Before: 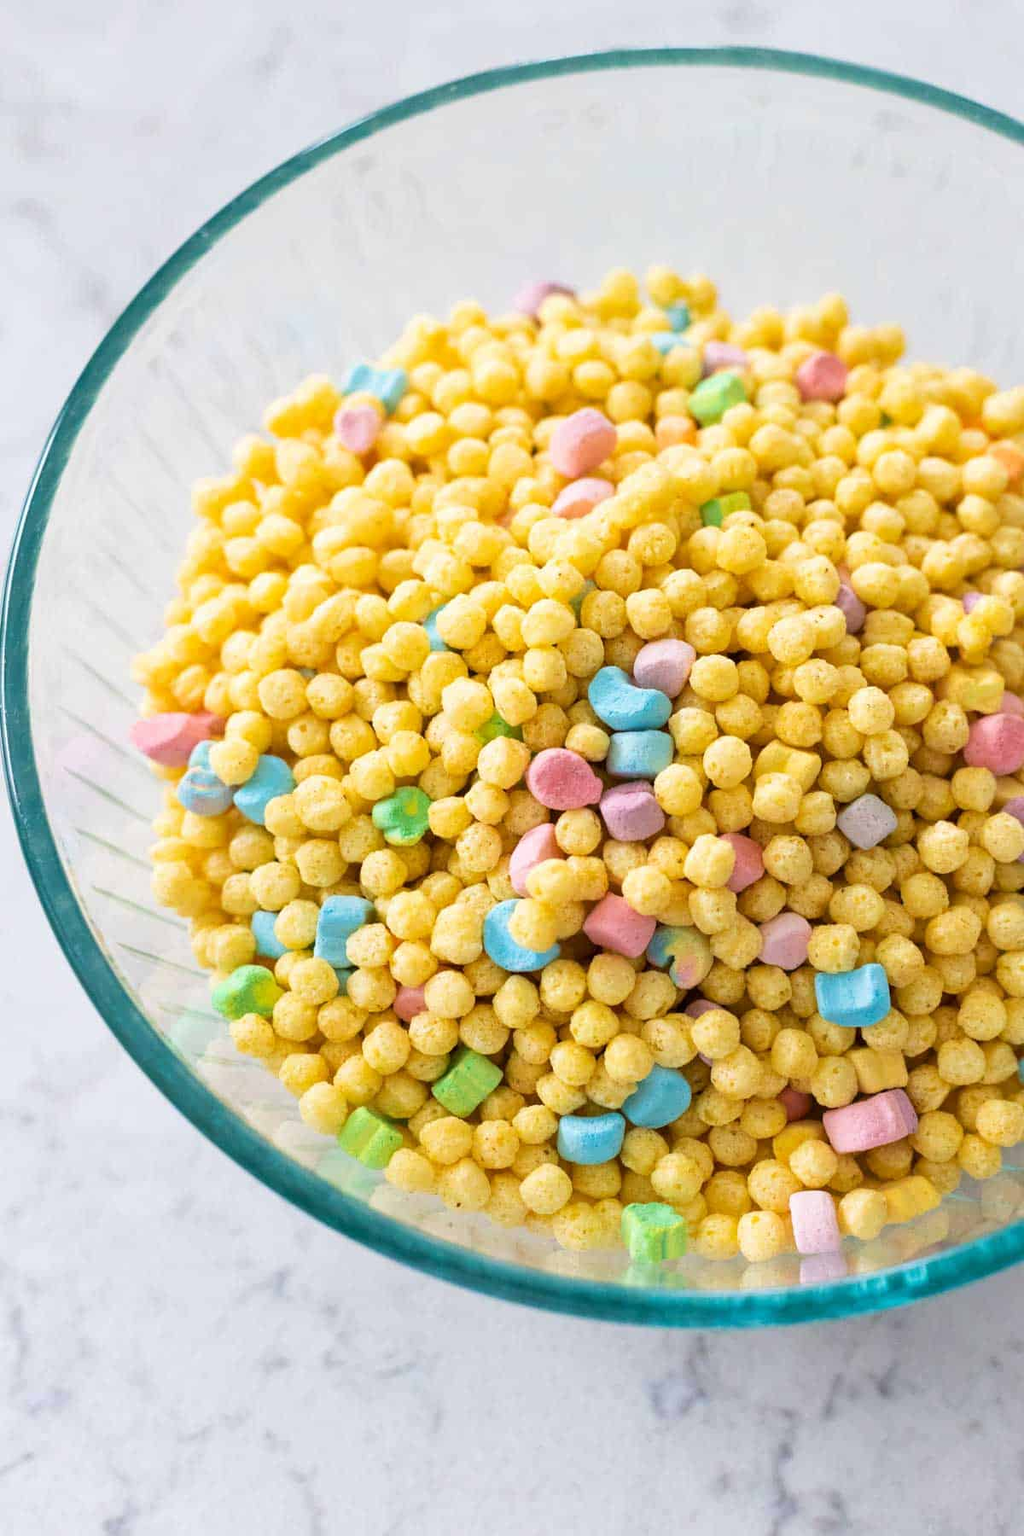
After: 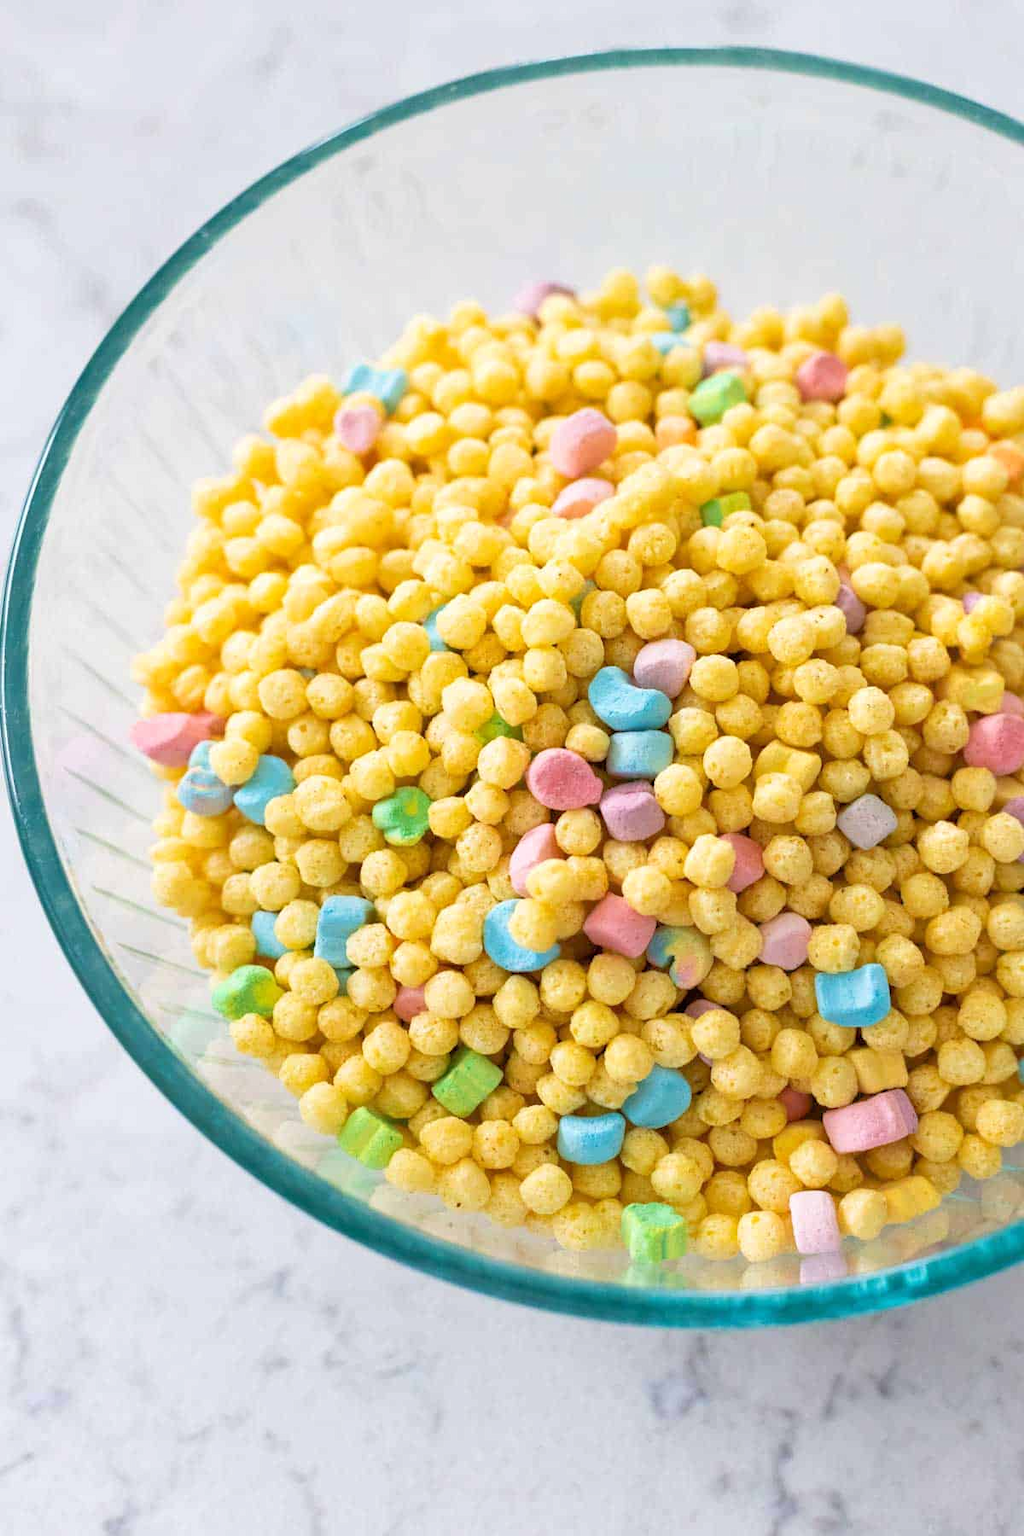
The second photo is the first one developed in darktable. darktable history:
tone equalizer: -8 EV 0.012 EV, -7 EV -0.037 EV, -6 EV 0.014 EV, -5 EV 0.052 EV, -4 EV 0.237 EV, -3 EV 0.632 EV, -2 EV 0.588 EV, -1 EV 0.171 EV, +0 EV 0.021 EV
